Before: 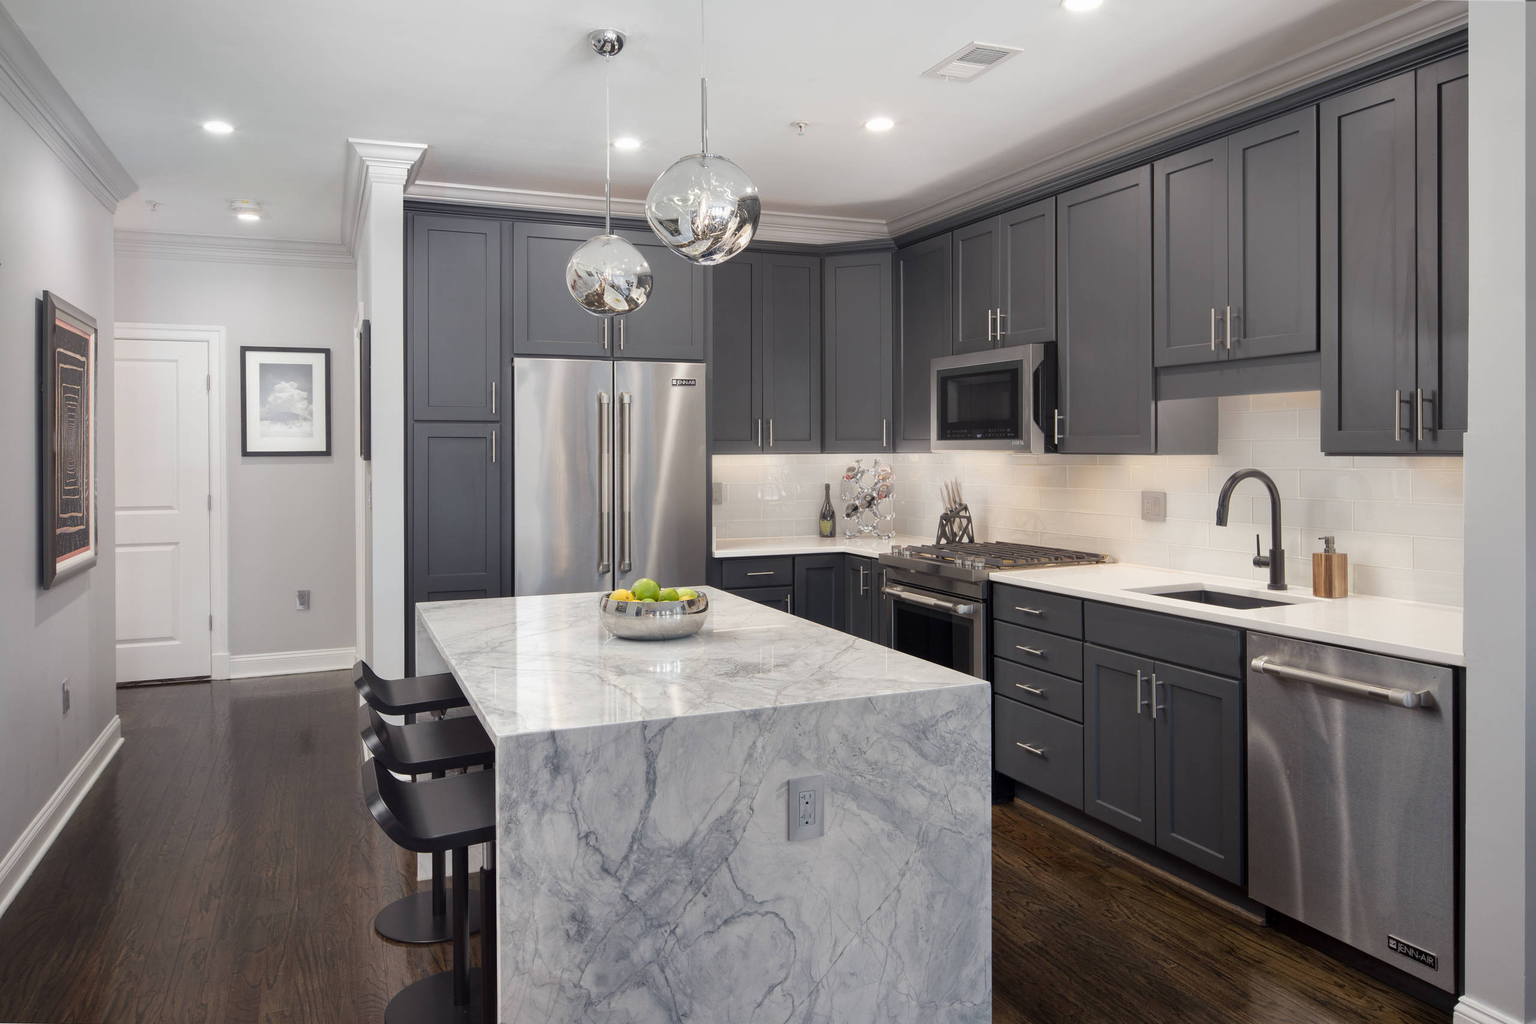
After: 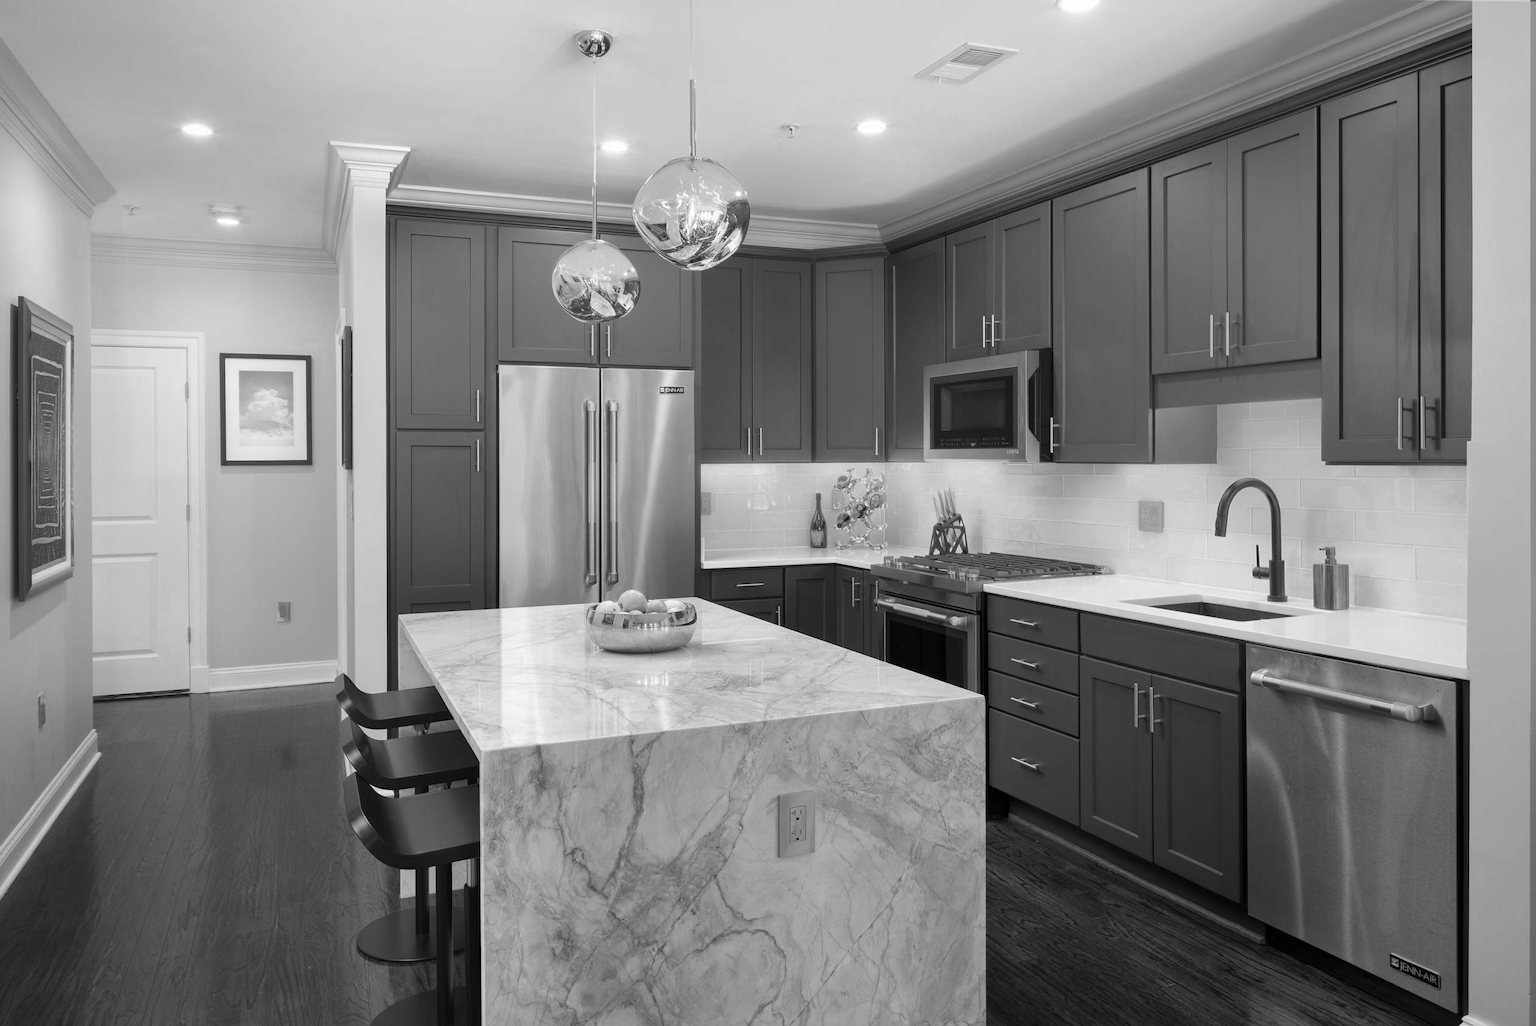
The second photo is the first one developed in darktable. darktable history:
color zones: curves: ch0 [(0.002, 0.593) (0.143, 0.417) (0.285, 0.541) (0.455, 0.289) (0.608, 0.327) (0.727, 0.283) (0.869, 0.571) (1, 0.603)]; ch1 [(0, 0) (0.143, 0) (0.286, 0) (0.429, 0) (0.571, 0) (0.714, 0) (0.857, 0)]
crop: left 1.654%, right 0.289%, bottom 1.692%
